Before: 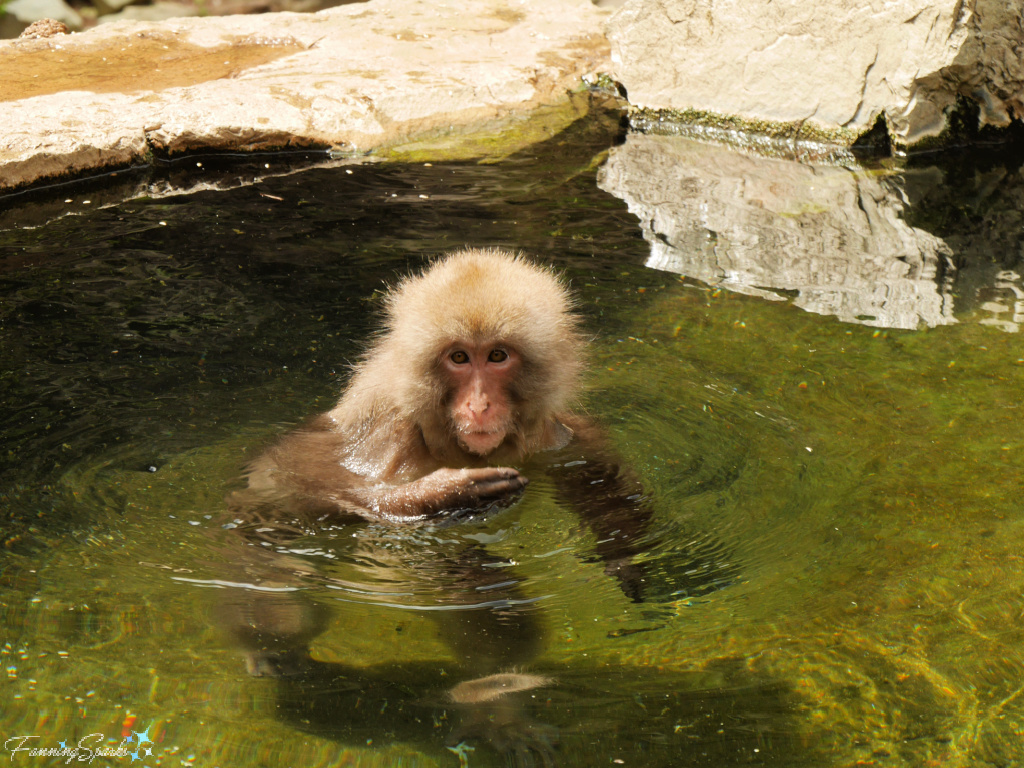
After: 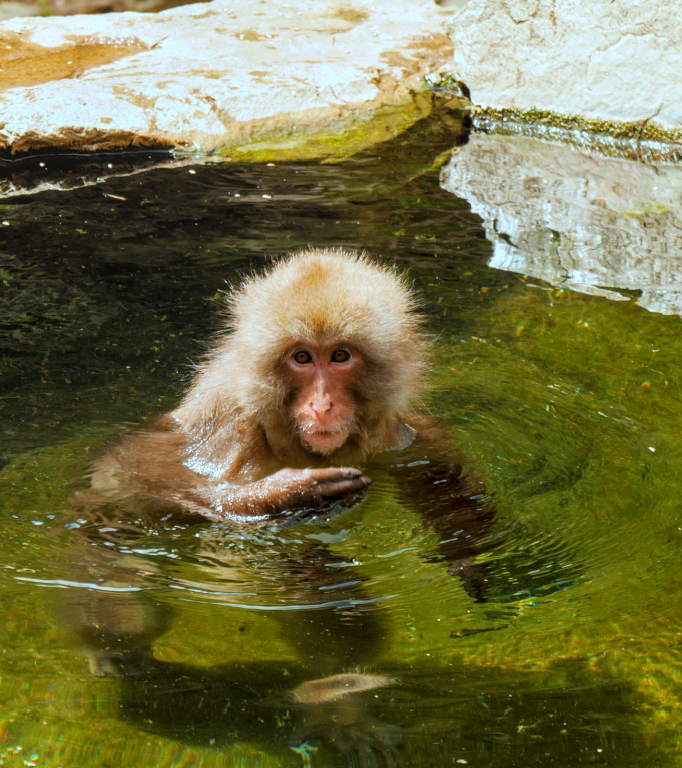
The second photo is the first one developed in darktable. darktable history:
color correction: highlights a* -8.81, highlights b* -23.31
color balance rgb: perceptual saturation grading › global saturation 30.929%, global vibrance 14.968%
local contrast: on, module defaults
crop and rotate: left 15.355%, right 18.01%
